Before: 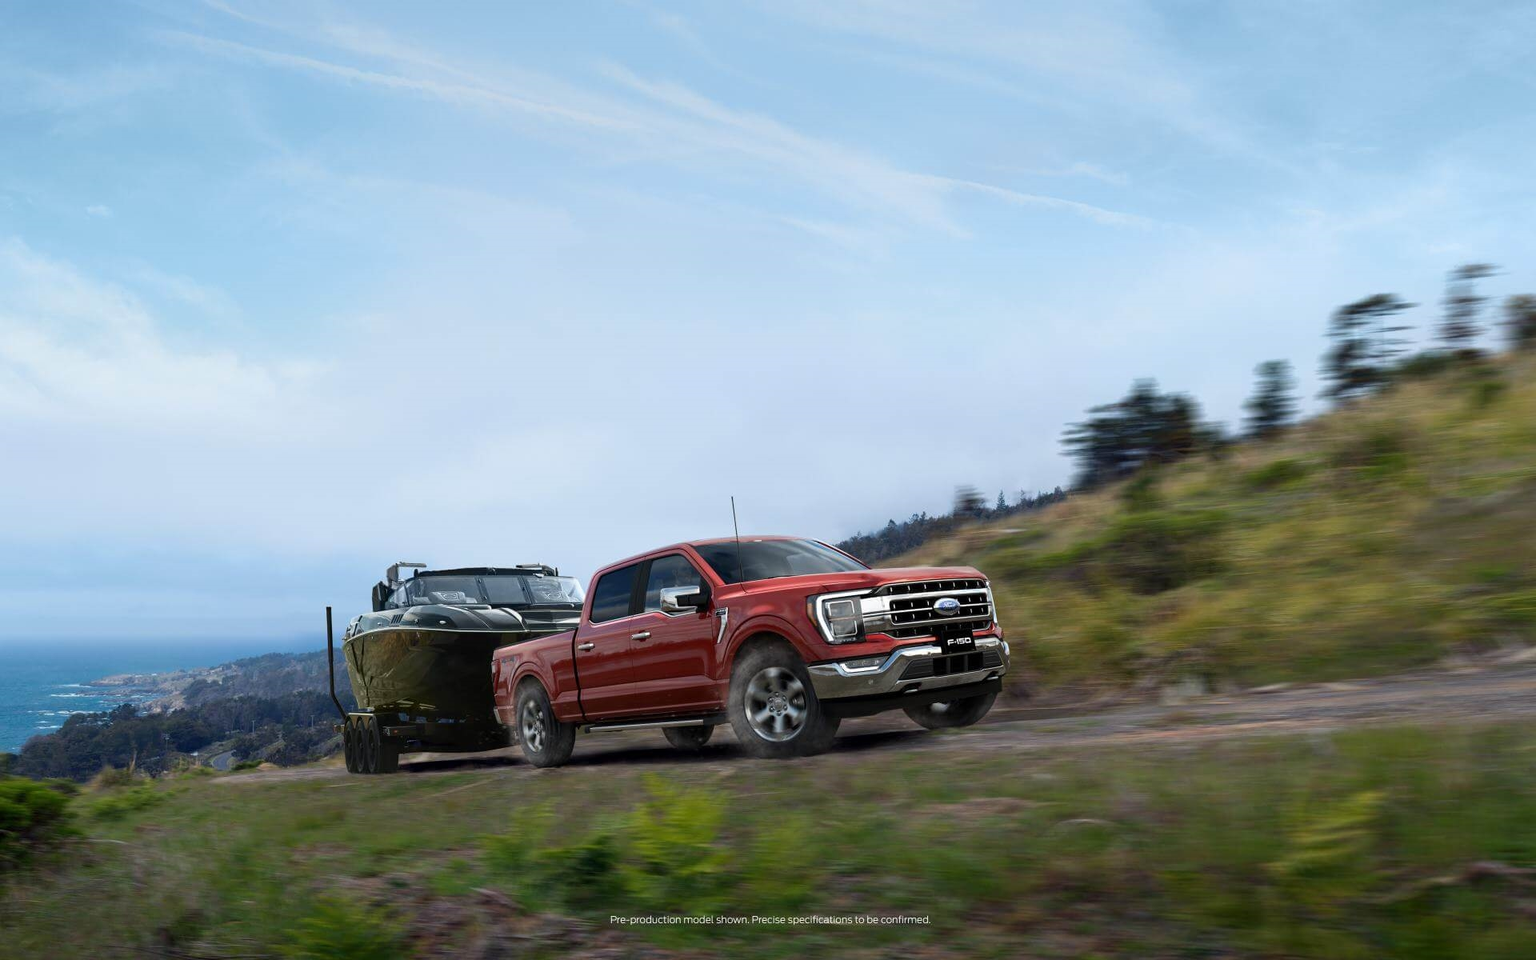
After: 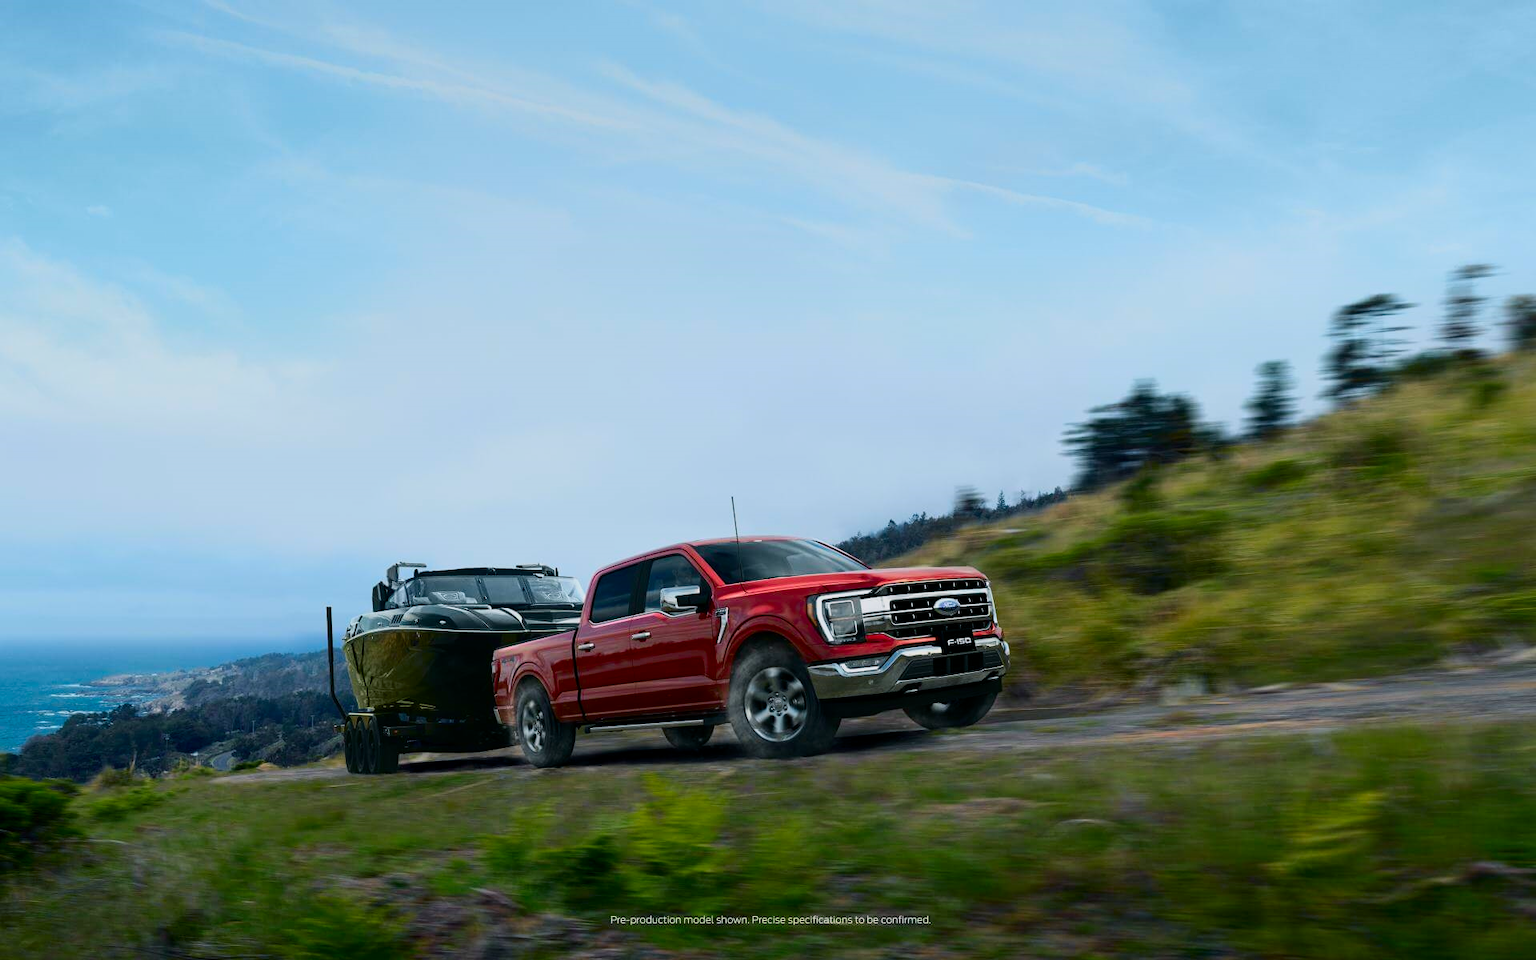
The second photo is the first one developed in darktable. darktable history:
exposure: exposure -0.063 EV, compensate highlight preservation false
color balance rgb: power › luminance -7.791%, power › chroma 1.084%, power › hue 218.18°, perceptual saturation grading › global saturation 30.318%
tone curve: curves: ch0 [(0, 0) (0.091, 0.066) (0.184, 0.16) (0.491, 0.519) (0.748, 0.765) (1, 0.919)]; ch1 [(0, 0) (0.179, 0.173) (0.322, 0.32) (0.424, 0.424) (0.502, 0.5) (0.56, 0.575) (0.631, 0.675) (0.777, 0.806) (1, 1)]; ch2 [(0, 0) (0.434, 0.447) (0.497, 0.498) (0.539, 0.566) (0.676, 0.691) (1, 1)], color space Lab, independent channels, preserve colors none
